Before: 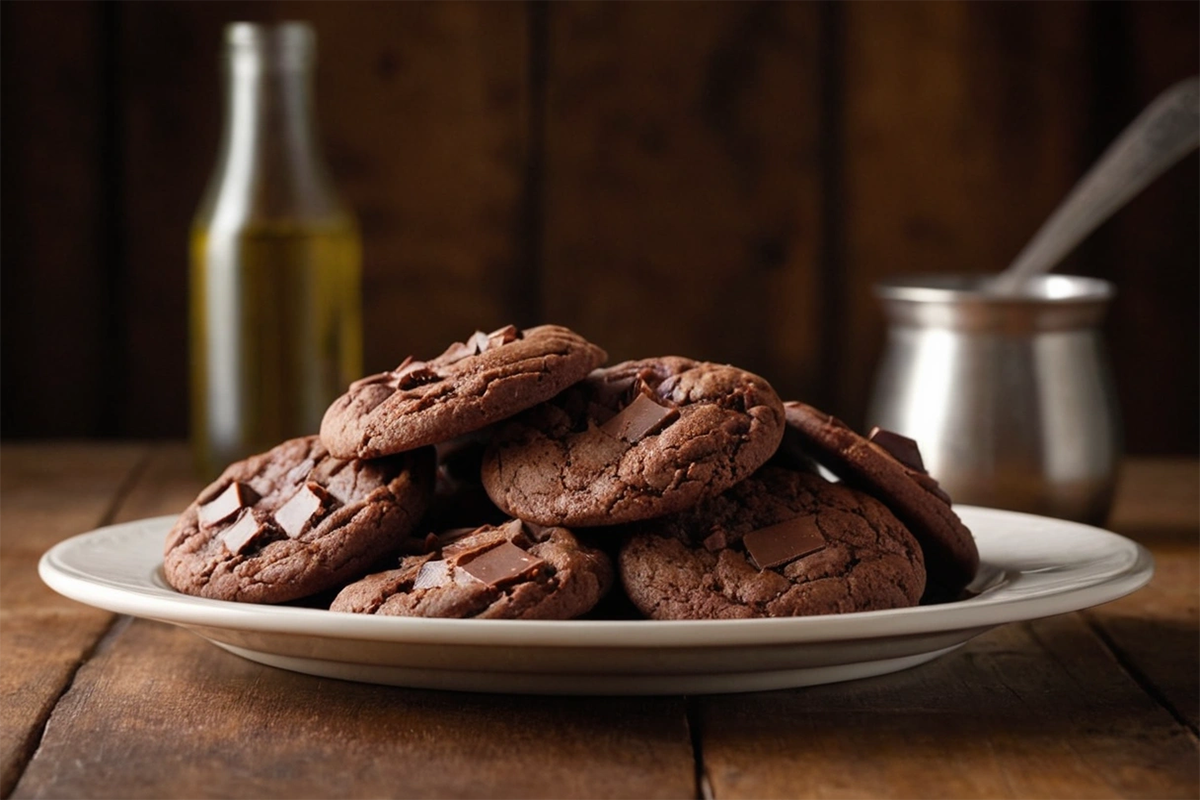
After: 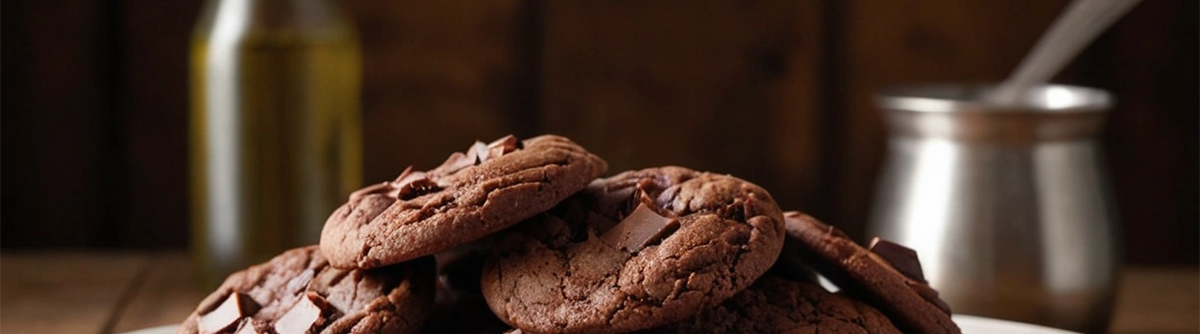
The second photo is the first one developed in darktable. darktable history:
crop and rotate: top 23.84%, bottom 34.294%
color zones: curves: ch0 [(0, 0.5) (0.143, 0.5) (0.286, 0.456) (0.429, 0.5) (0.571, 0.5) (0.714, 0.5) (0.857, 0.5) (1, 0.5)]; ch1 [(0, 0.5) (0.143, 0.5) (0.286, 0.422) (0.429, 0.5) (0.571, 0.5) (0.714, 0.5) (0.857, 0.5) (1, 0.5)]
